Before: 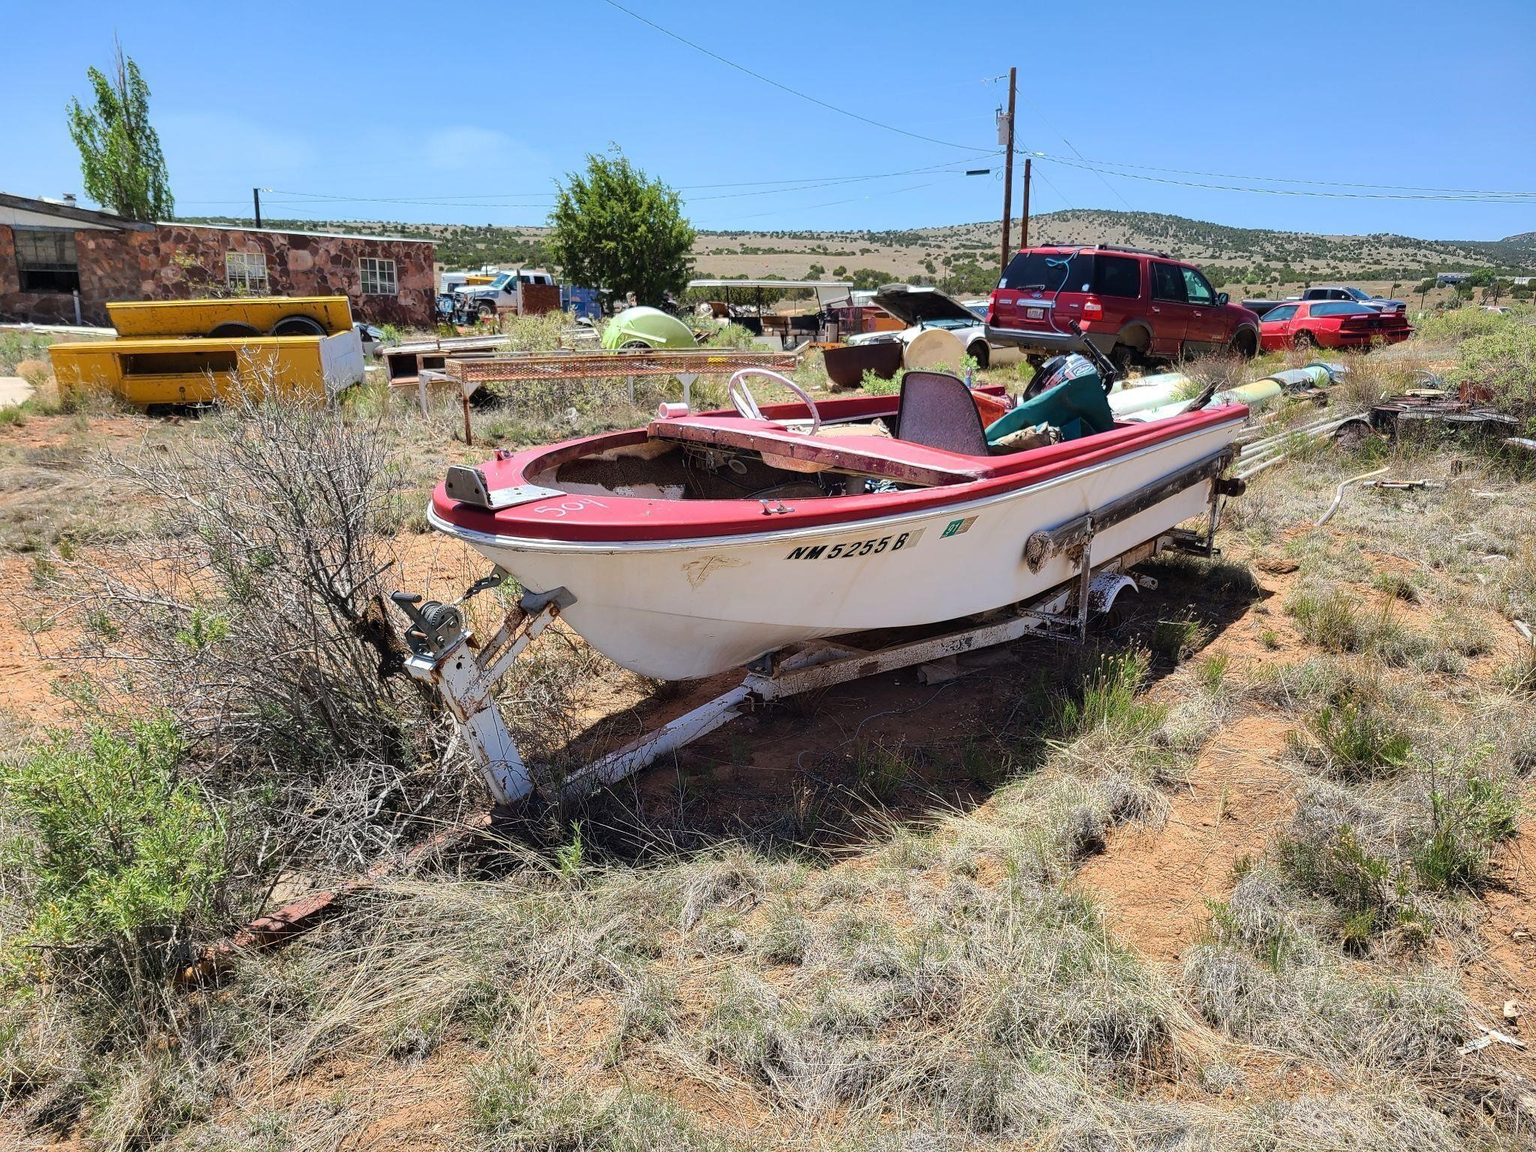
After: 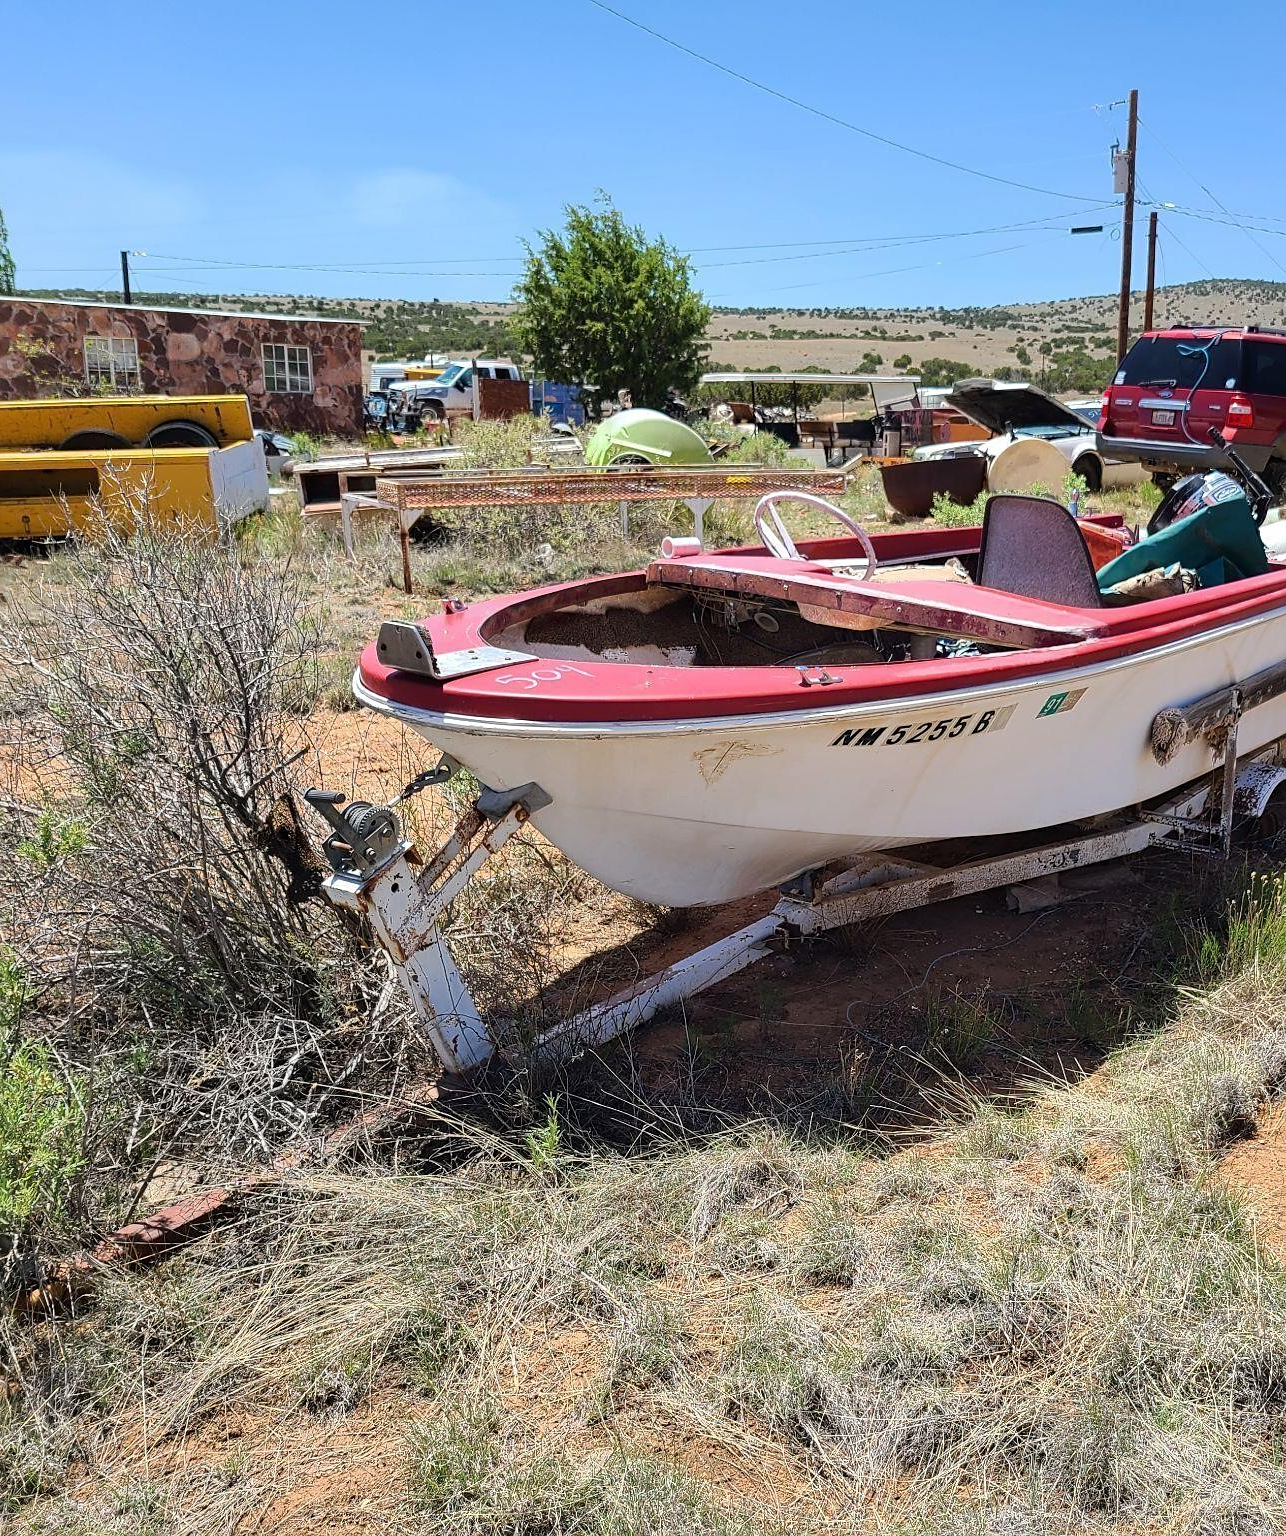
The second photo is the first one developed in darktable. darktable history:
sharpen: amount 0.2
crop: left 10.644%, right 26.528%
